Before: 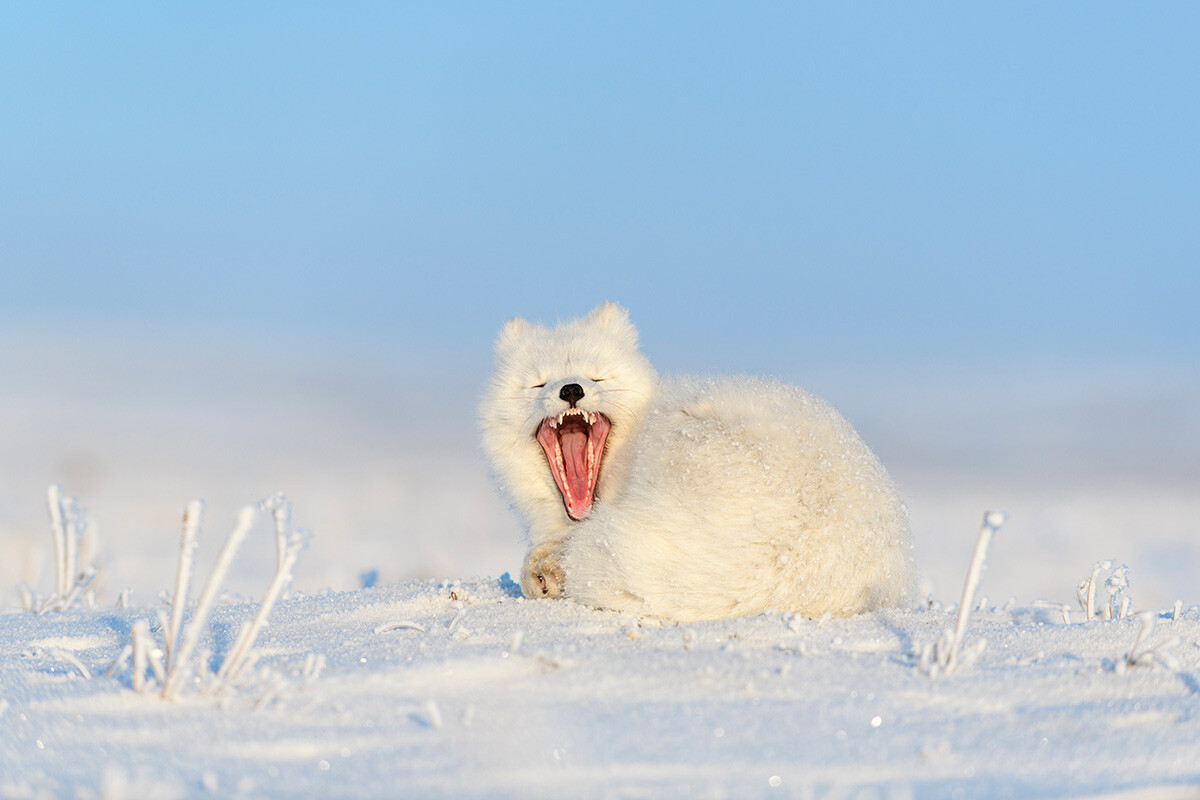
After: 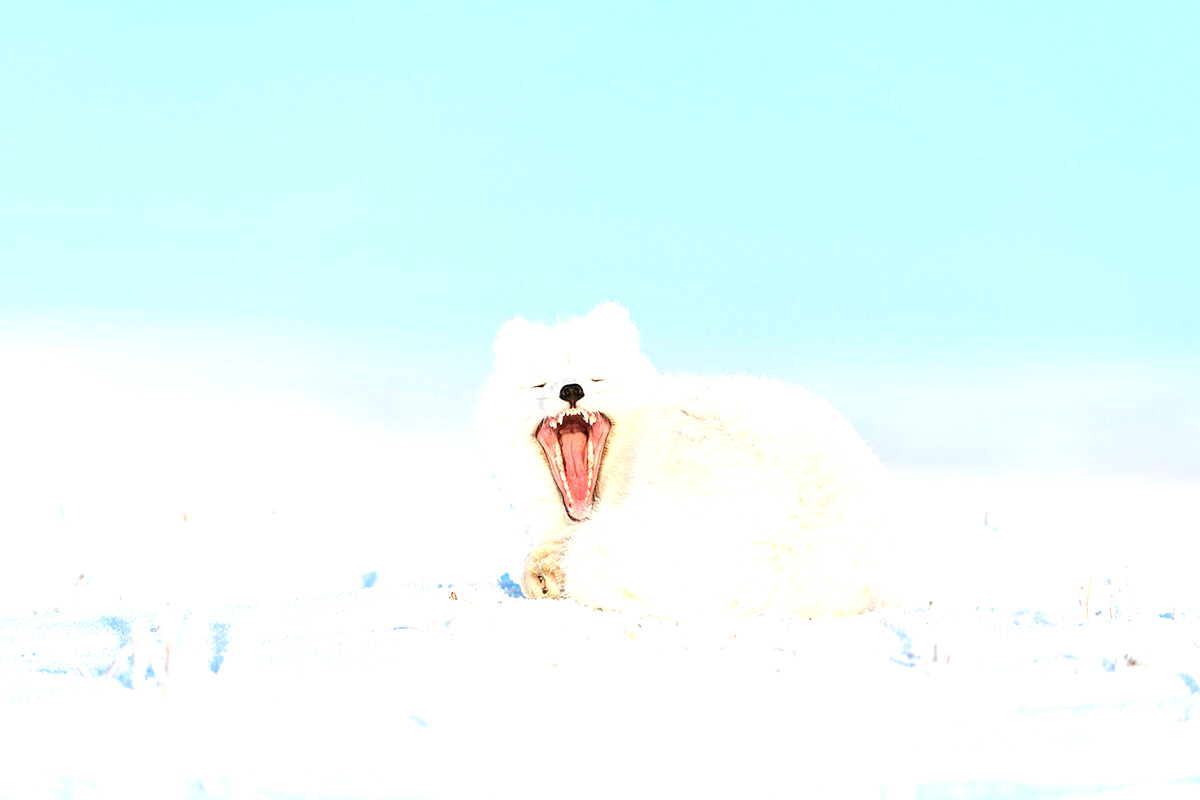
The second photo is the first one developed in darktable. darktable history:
exposure: black level correction 0, exposure 1.013 EV, compensate highlight preservation false
